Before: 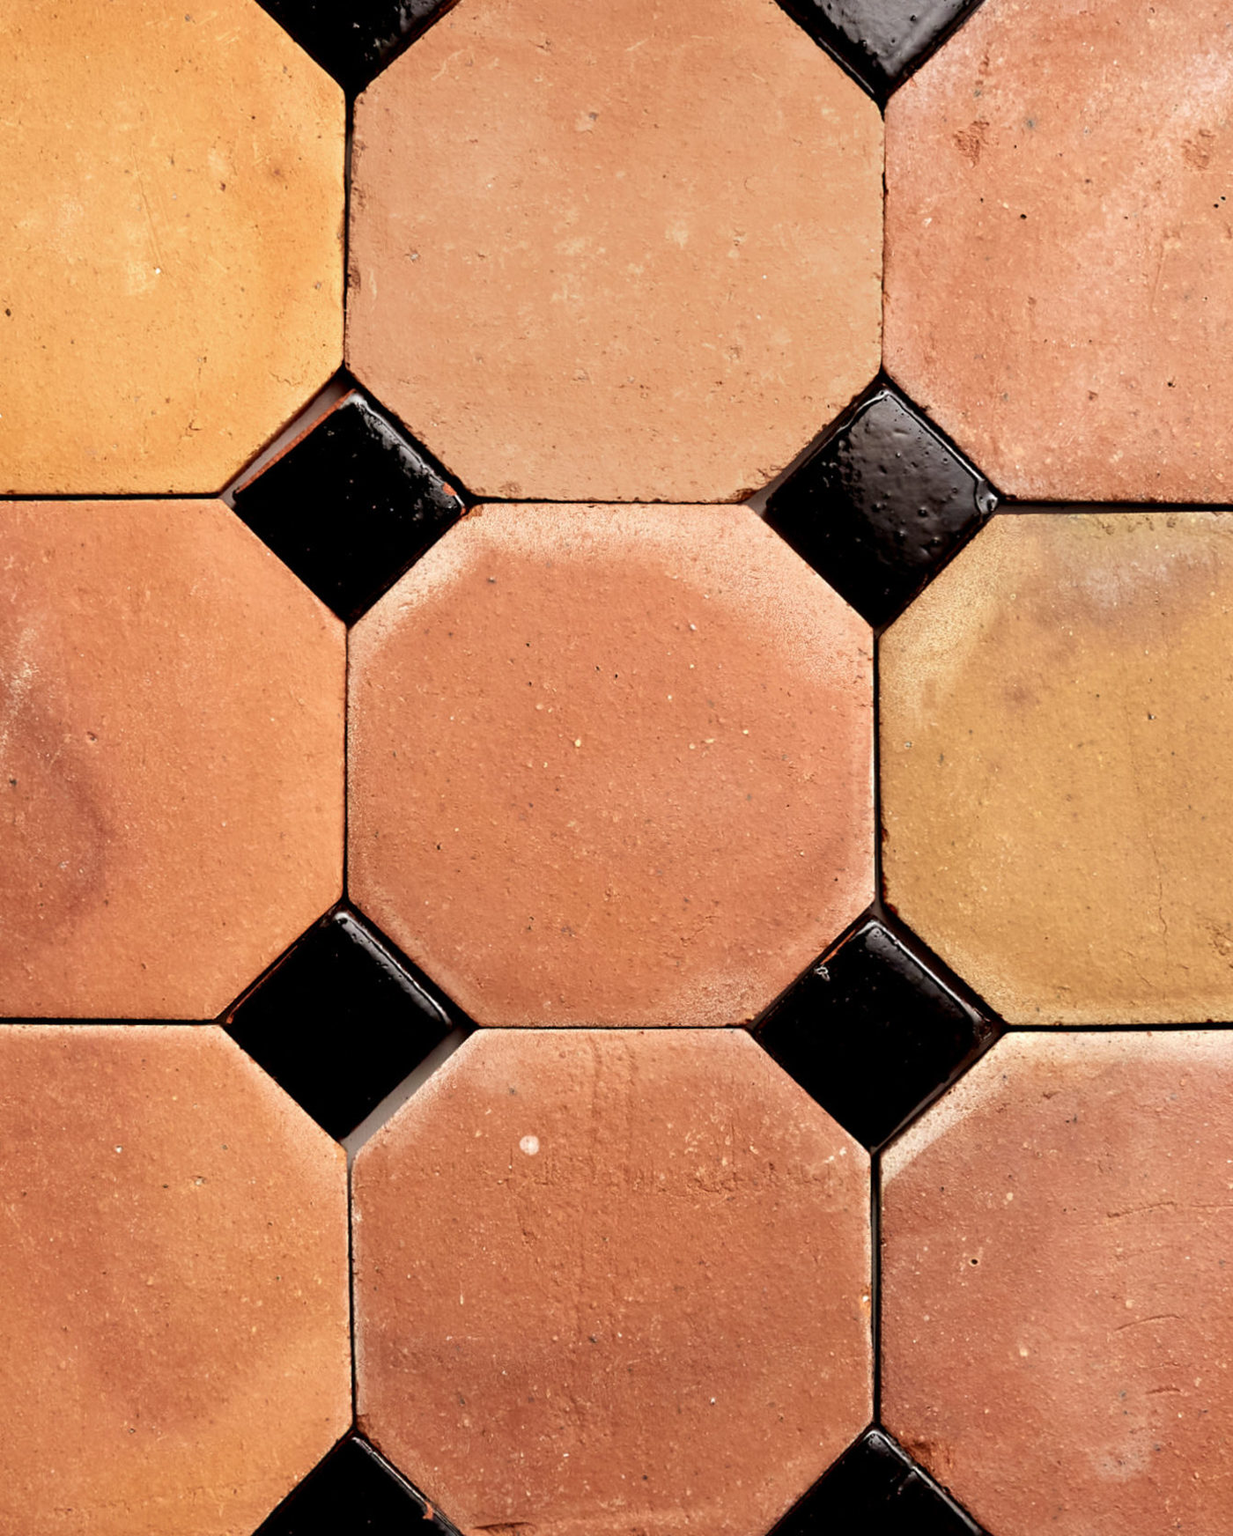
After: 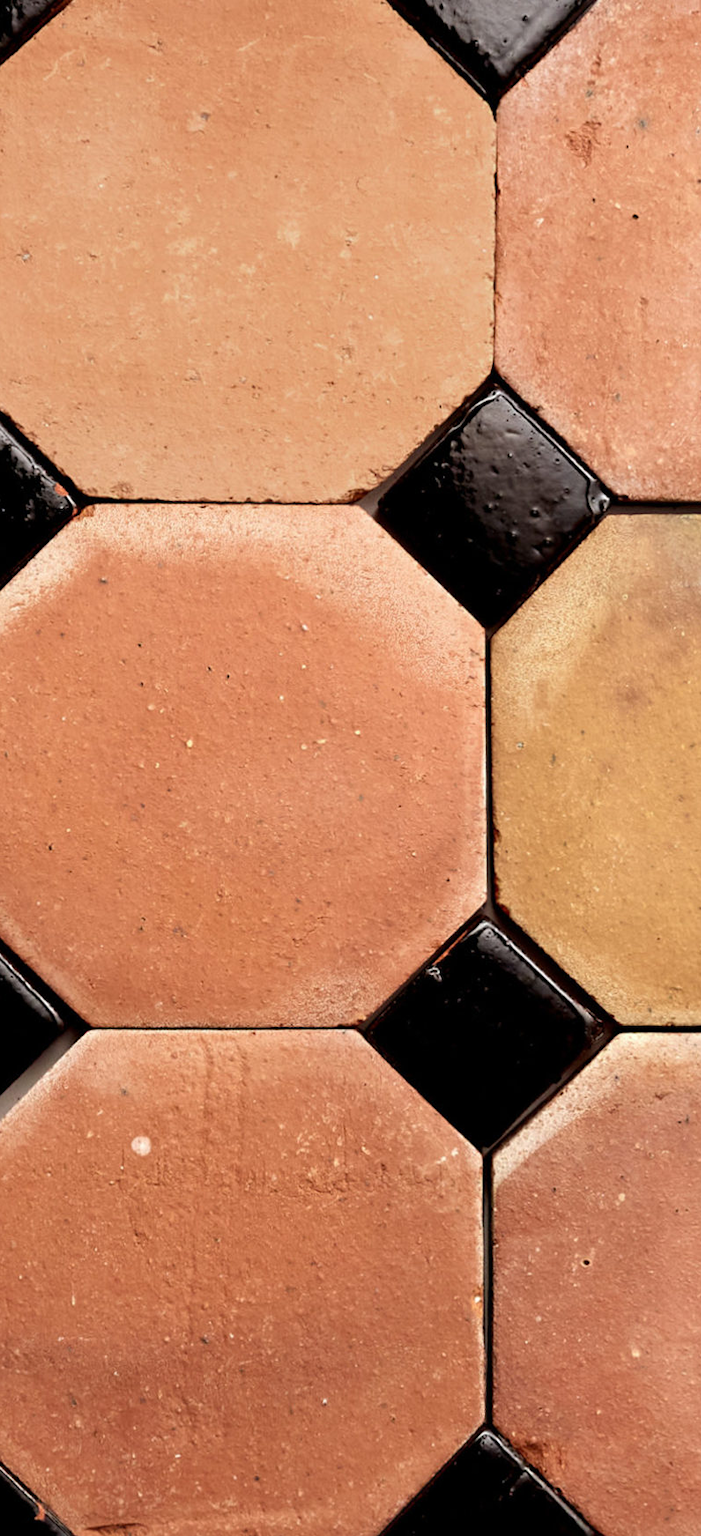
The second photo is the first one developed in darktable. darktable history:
crop: left 31.559%, top 0.018%, right 11.537%
